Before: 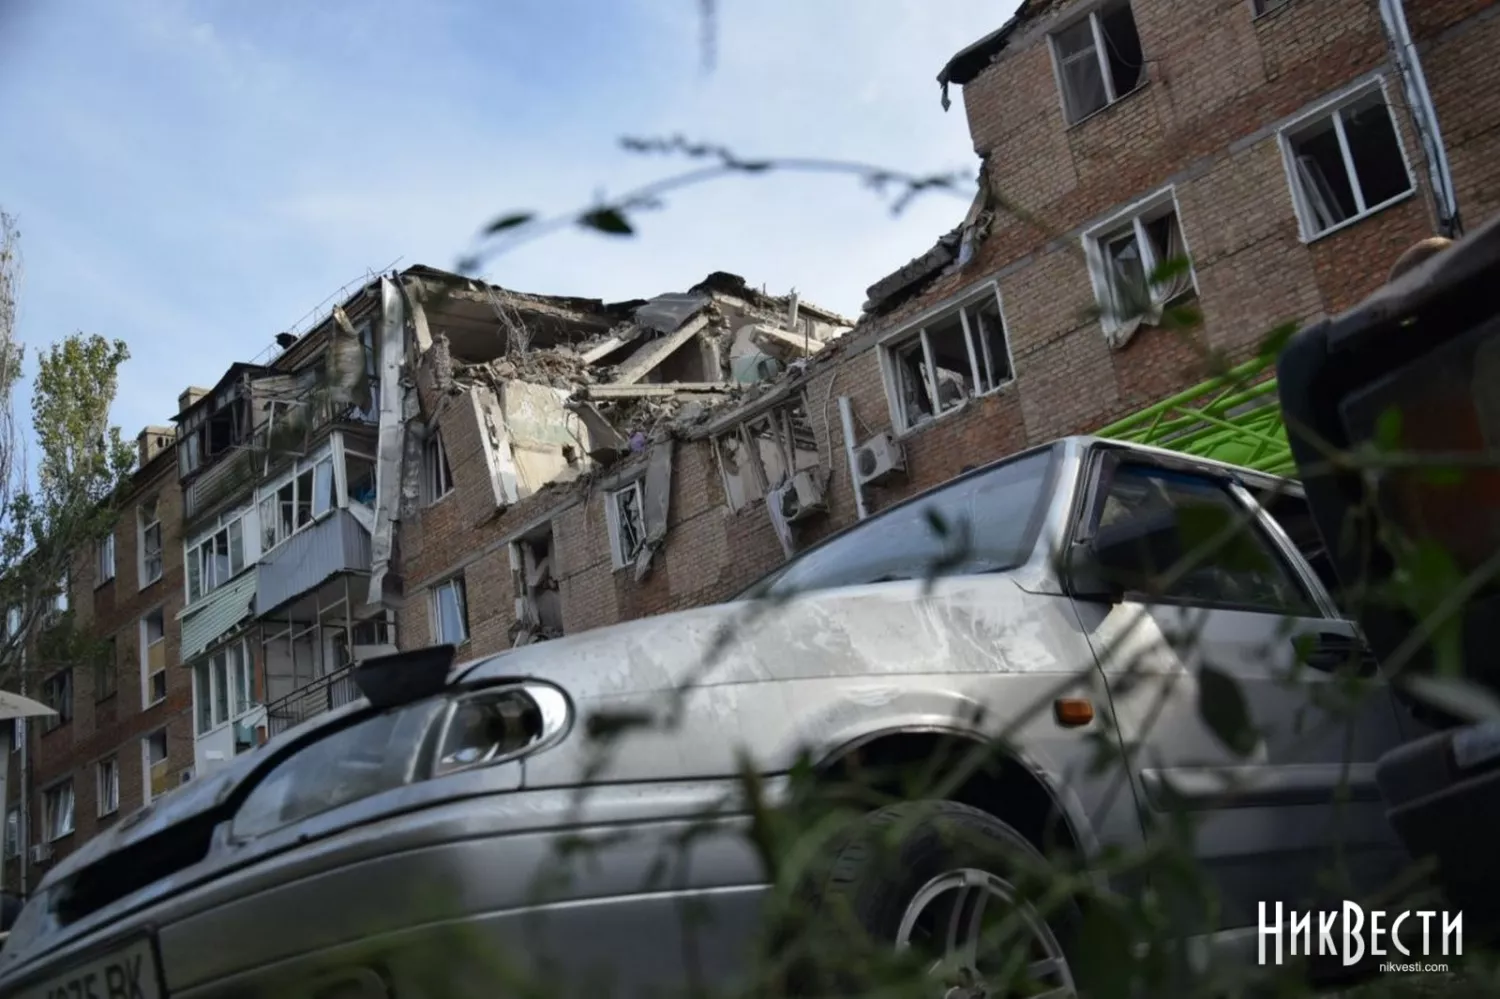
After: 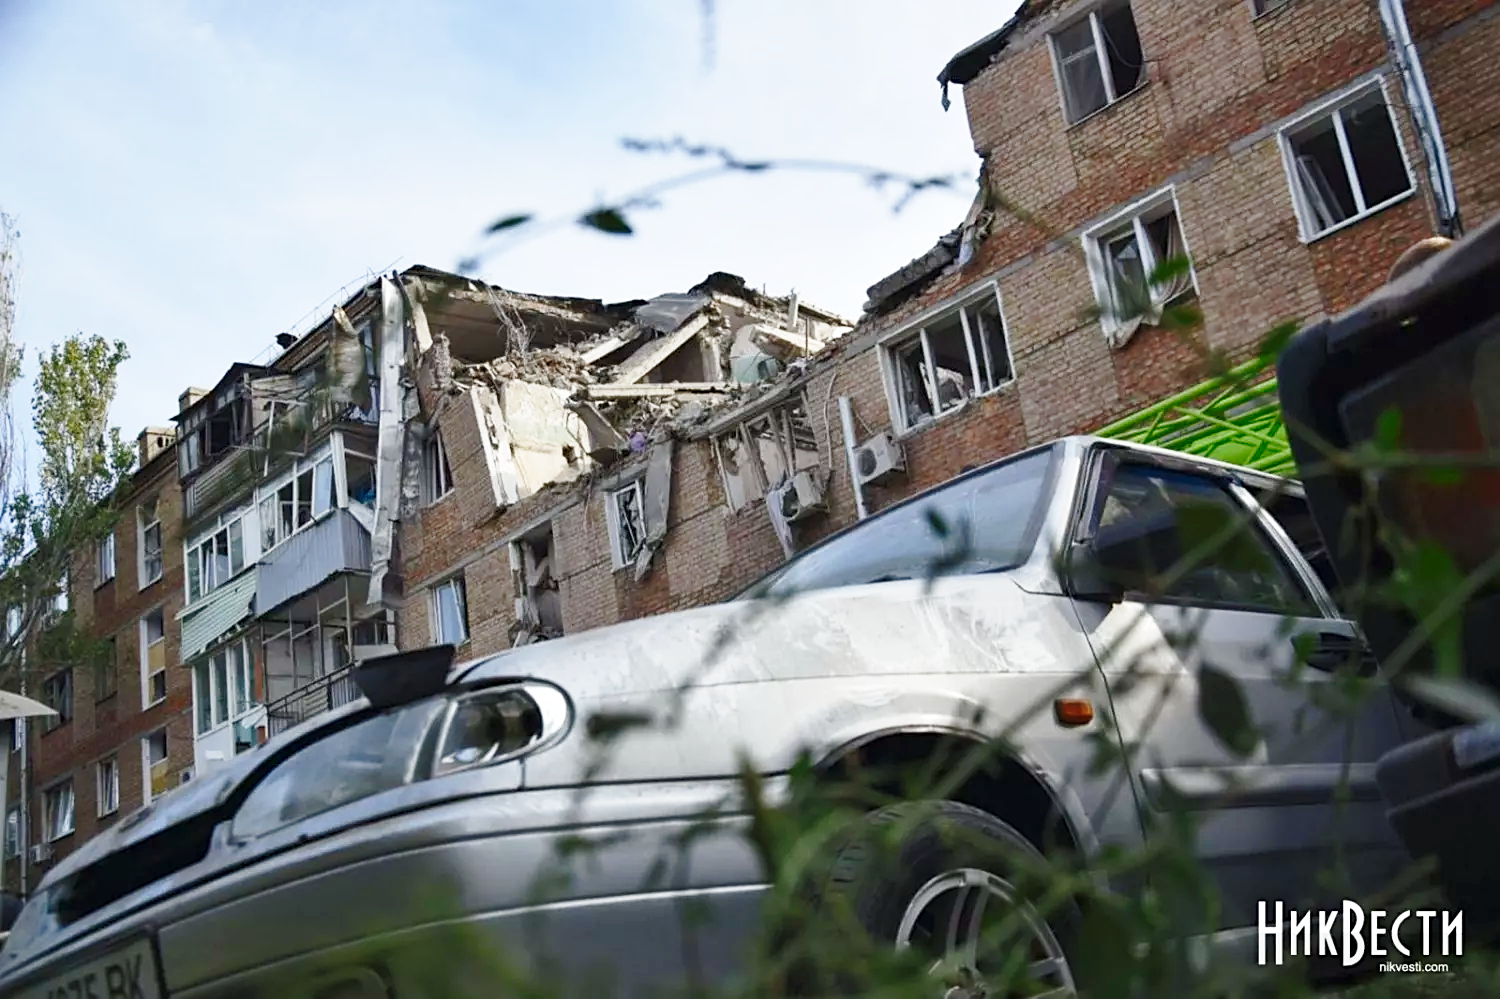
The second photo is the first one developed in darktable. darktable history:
base curve: curves: ch0 [(0, 0) (0.028, 0.03) (0.121, 0.232) (0.46, 0.748) (0.859, 0.968) (1, 1)], preserve colors none
rgb curve: curves: ch0 [(0, 0) (0.093, 0.159) (0.241, 0.265) (0.414, 0.42) (1, 1)], compensate middle gray true, preserve colors basic power
sharpen: on, module defaults
